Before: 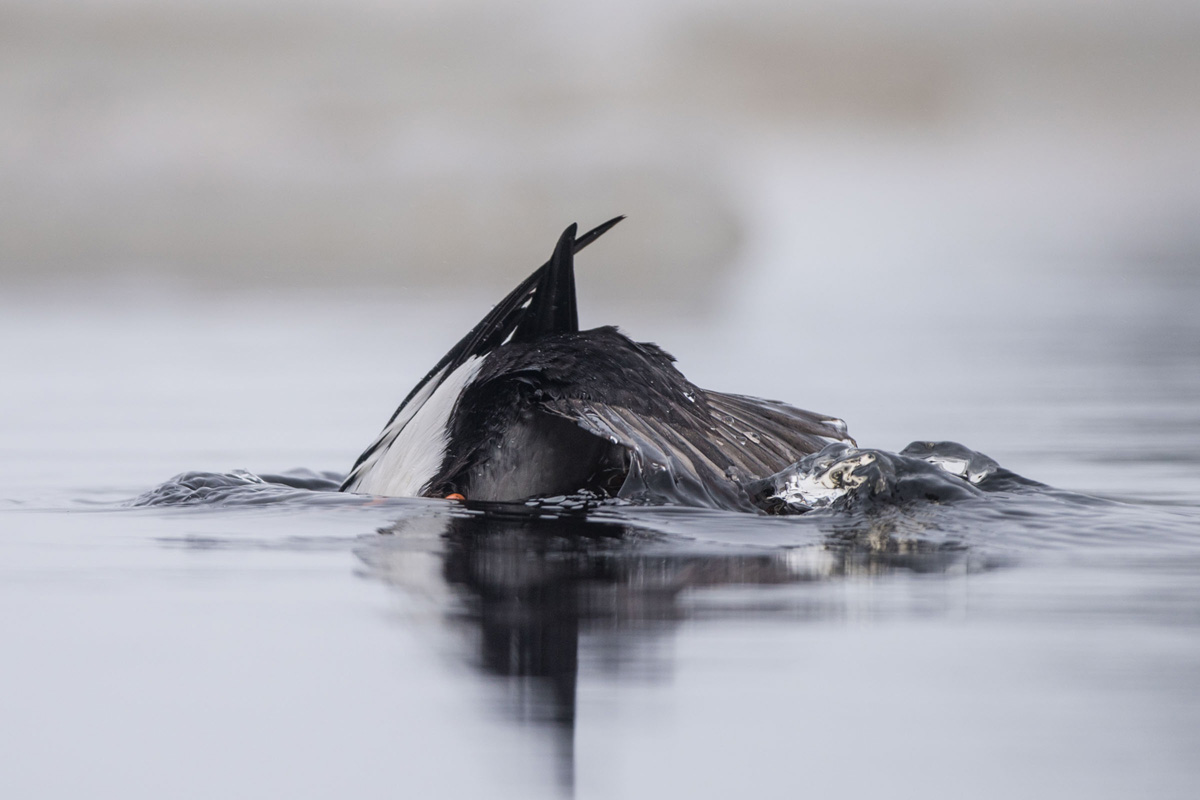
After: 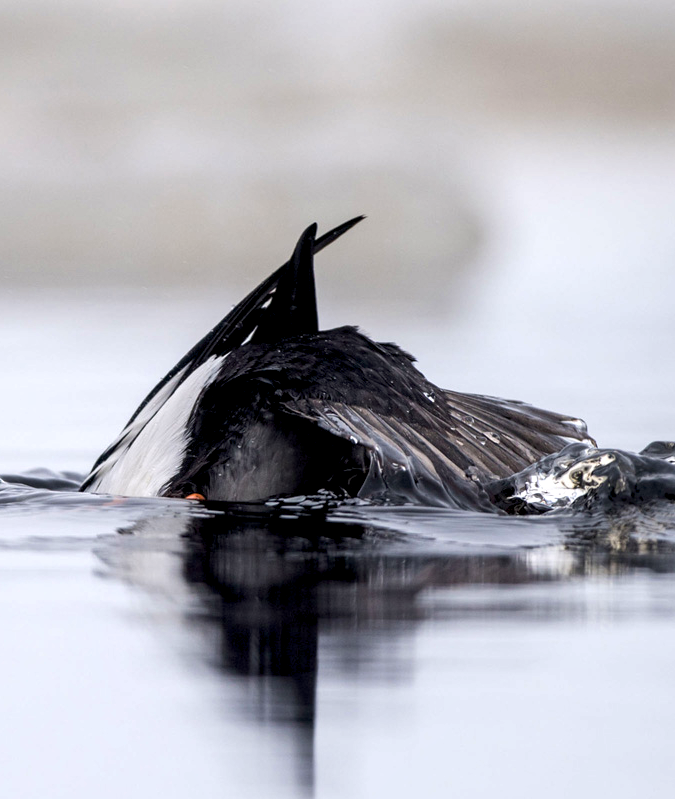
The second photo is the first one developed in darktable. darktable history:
crop: left 21.721%, right 22.019%, bottom 0.004%
local contrast: mode bilateral grid, contrast 10, coarseness 25, detail 110%, midtone range 0.2
color balance rgb: global offset › luminance -1.436%, perceptual saturation grading › global saturation 0.241%, perceptual brilliance grading › highlights 13.339%, perceptual brilliance grading › mid-tones 8.139%, perceptual brilliance grading › shadows -17.482%, global vibrance 20.629%
base curve: curves: ch0 [(0, 0) (0.989, 0.992)], preserve colors none
